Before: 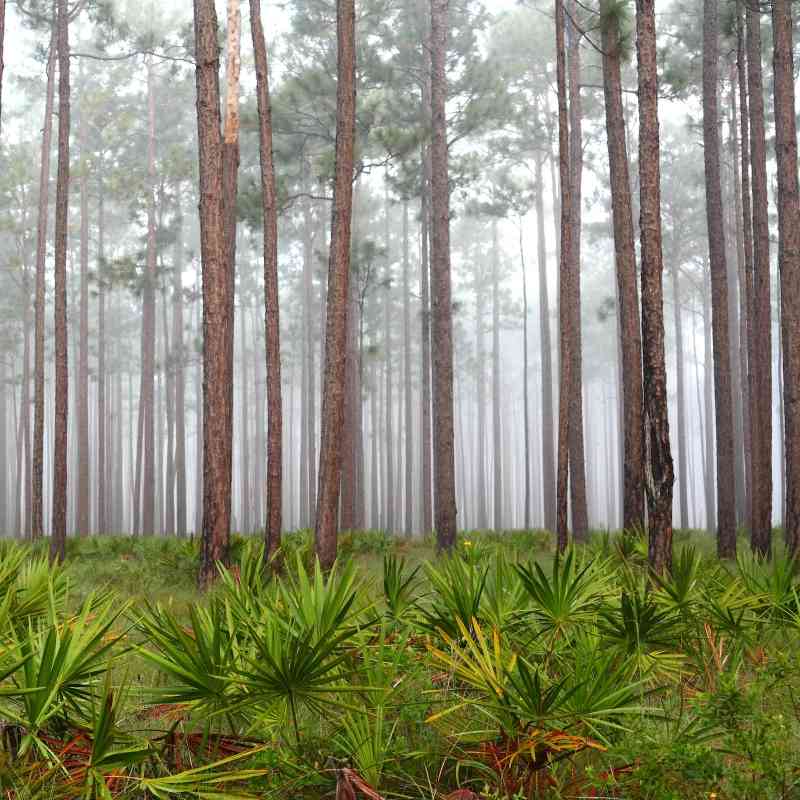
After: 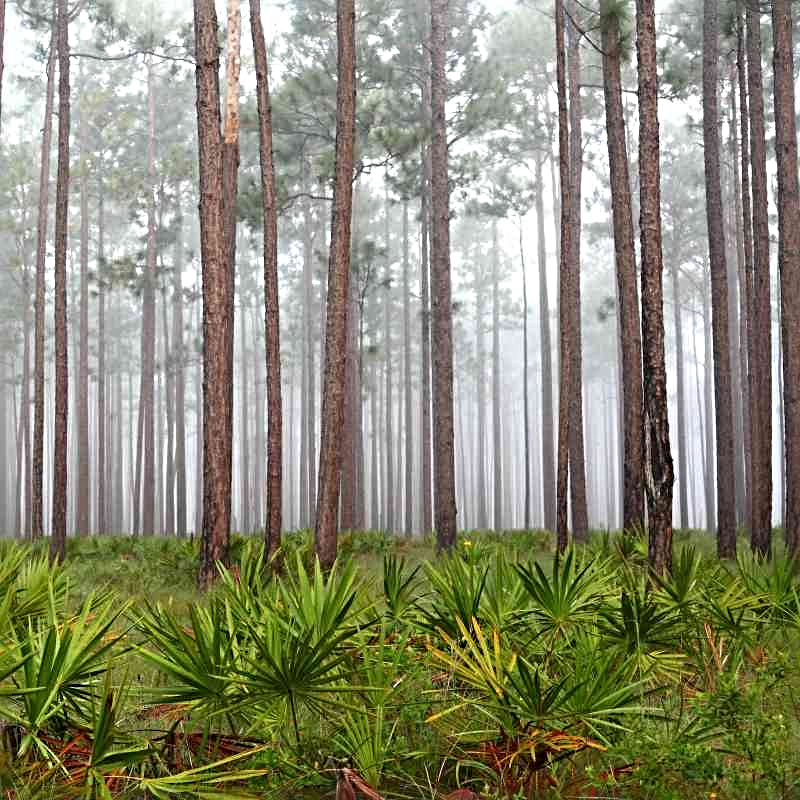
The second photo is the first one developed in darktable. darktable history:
sharpen: radius 4.922
